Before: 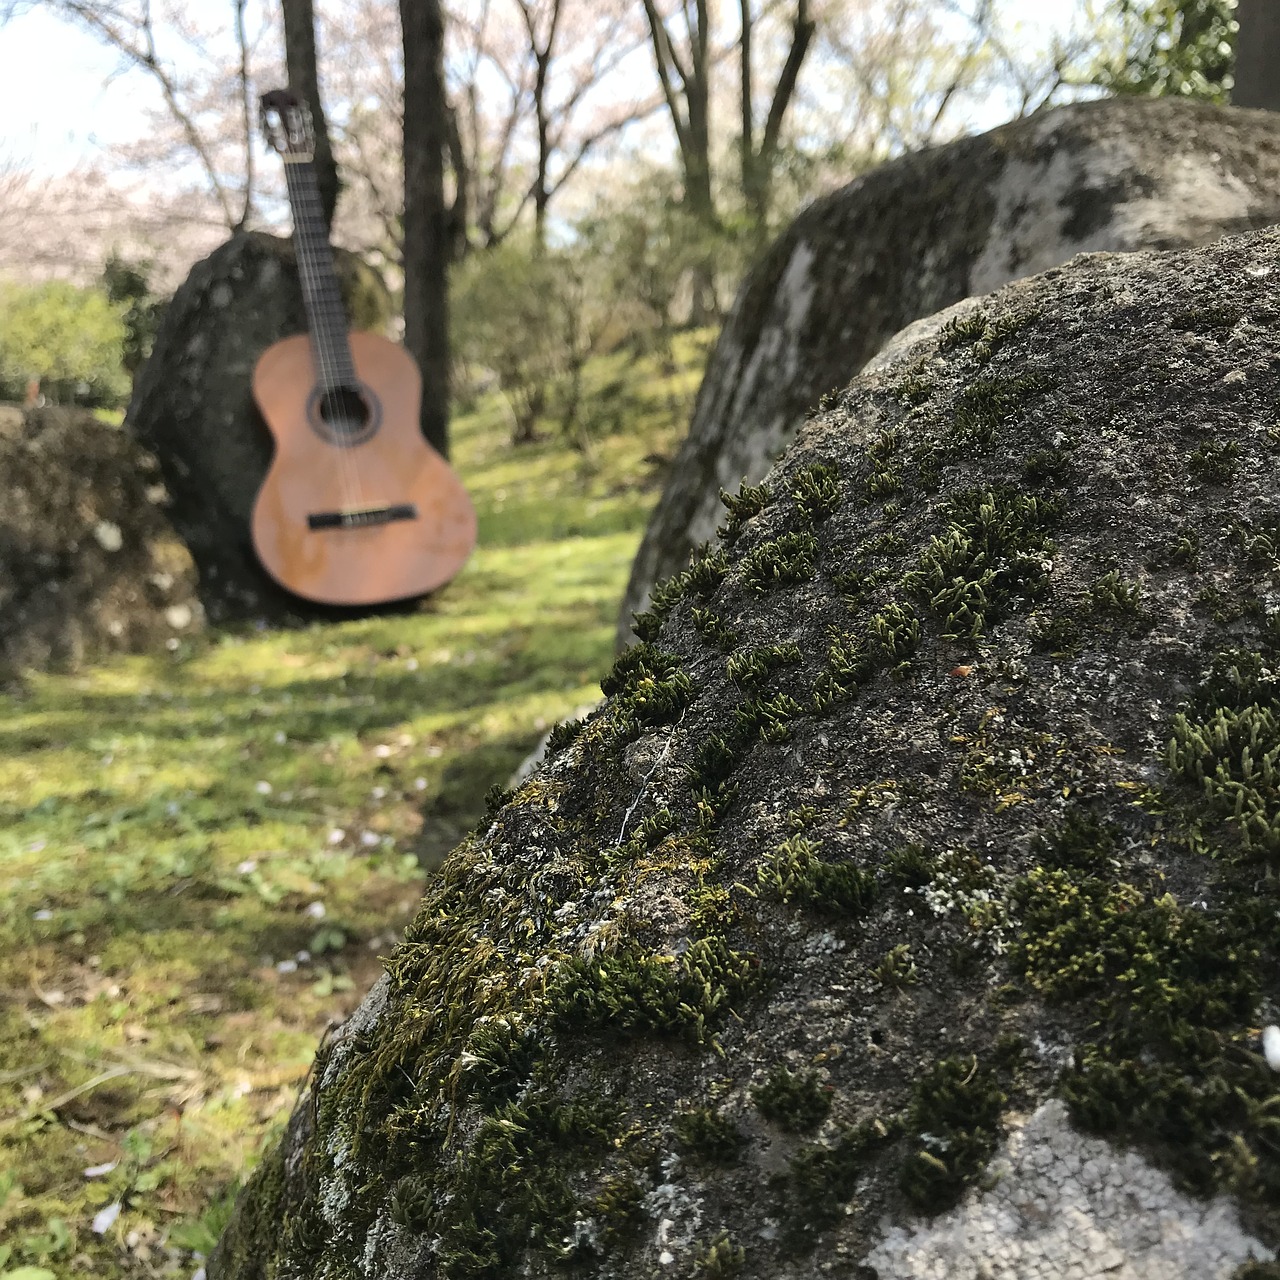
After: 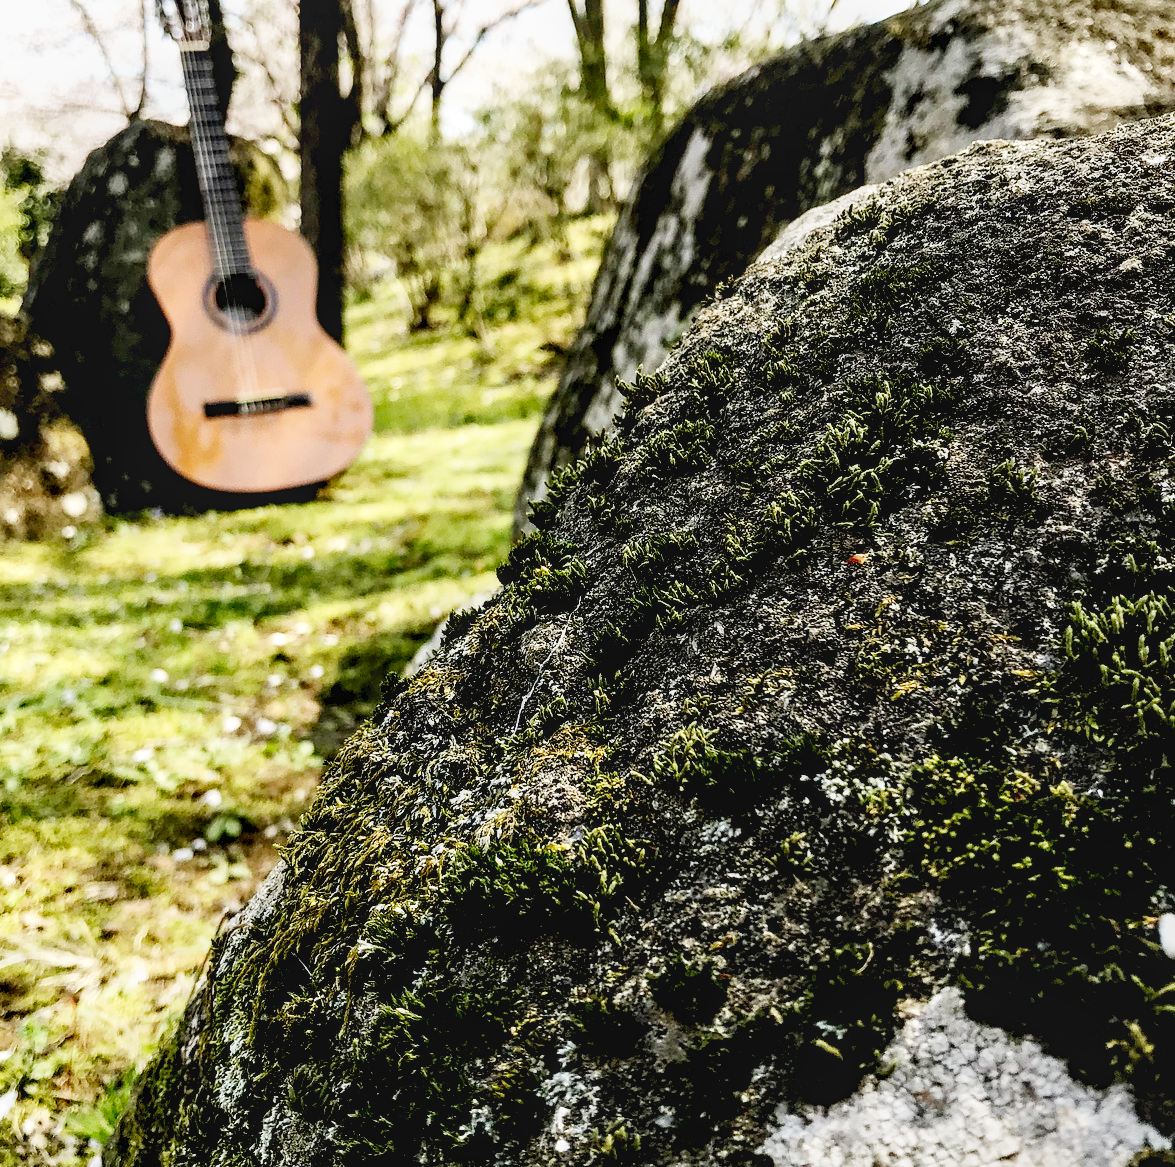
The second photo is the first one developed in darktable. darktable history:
base curve: curves: ch0 [(0, 0.003) (0.001, 0.002) (0.006, 0.004) (0.02, 0.022) (0.048, 0.086) (0.094, 0.234) (0.162, 0.431) (0.258, 0.629) (0.385, 0.8) (0.548, 0.918) (0.751, 0.988) (1, 1)], preserve colors none
crop and rotate: left 8.145%, top 8.801%
local contrast: on, module defaults
exposure: black level correction 0.027, exposure -0.08 EV, compensate highlight preservation false
